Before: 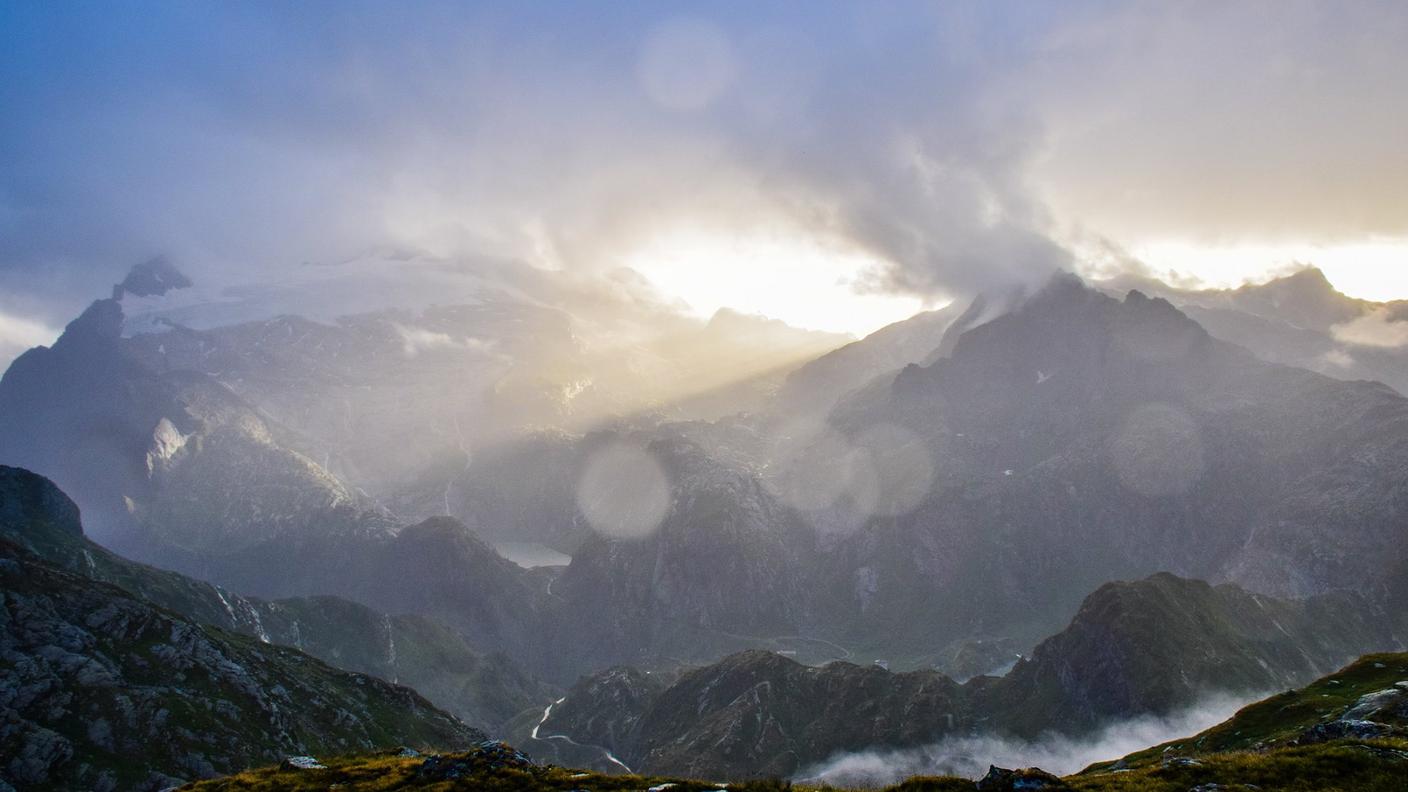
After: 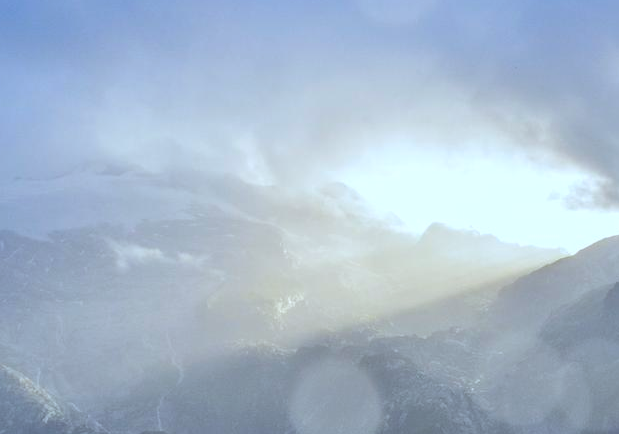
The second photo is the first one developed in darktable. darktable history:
exposure: black level correction -0.029, compensate exposure bias true, compensate highlight preservation false
color calibration: illuminant Planckian (black body), x 0.378, y 0.375, temperature 4062 K
crop: left 20.494%, top 10.751%, right 35.52%, bottom 34.361%
